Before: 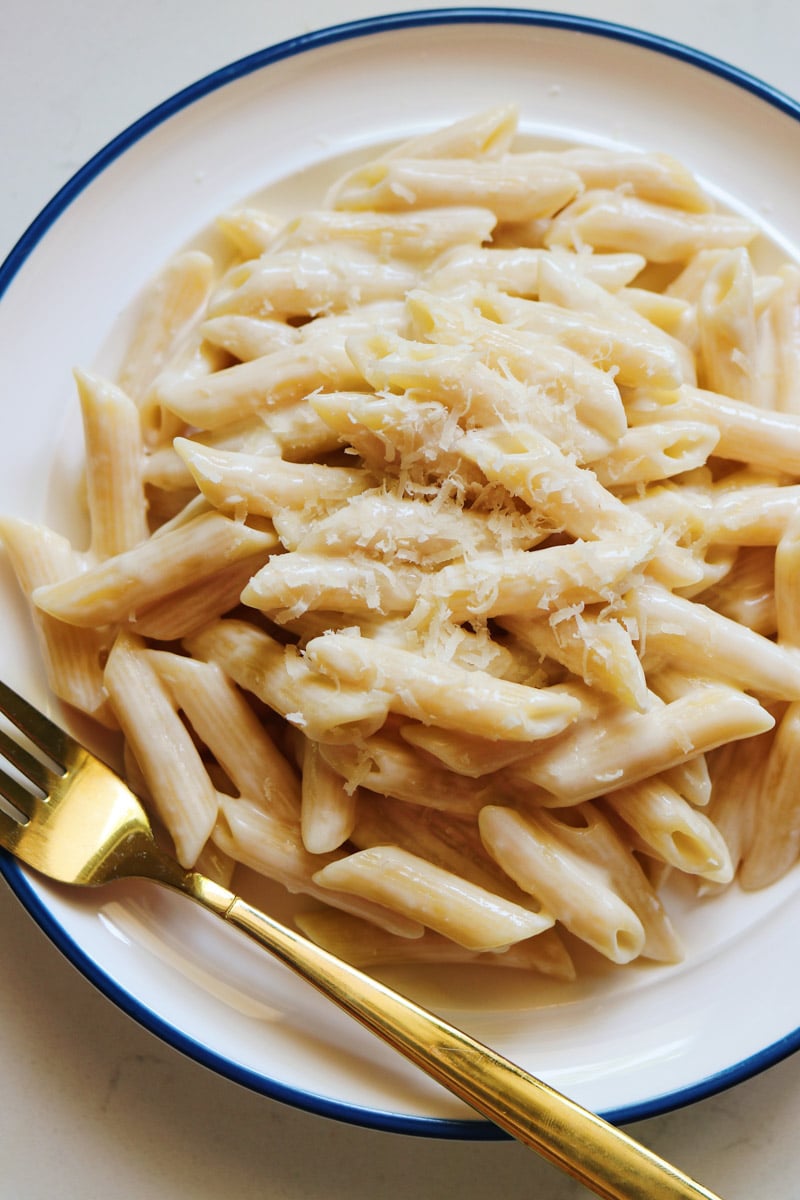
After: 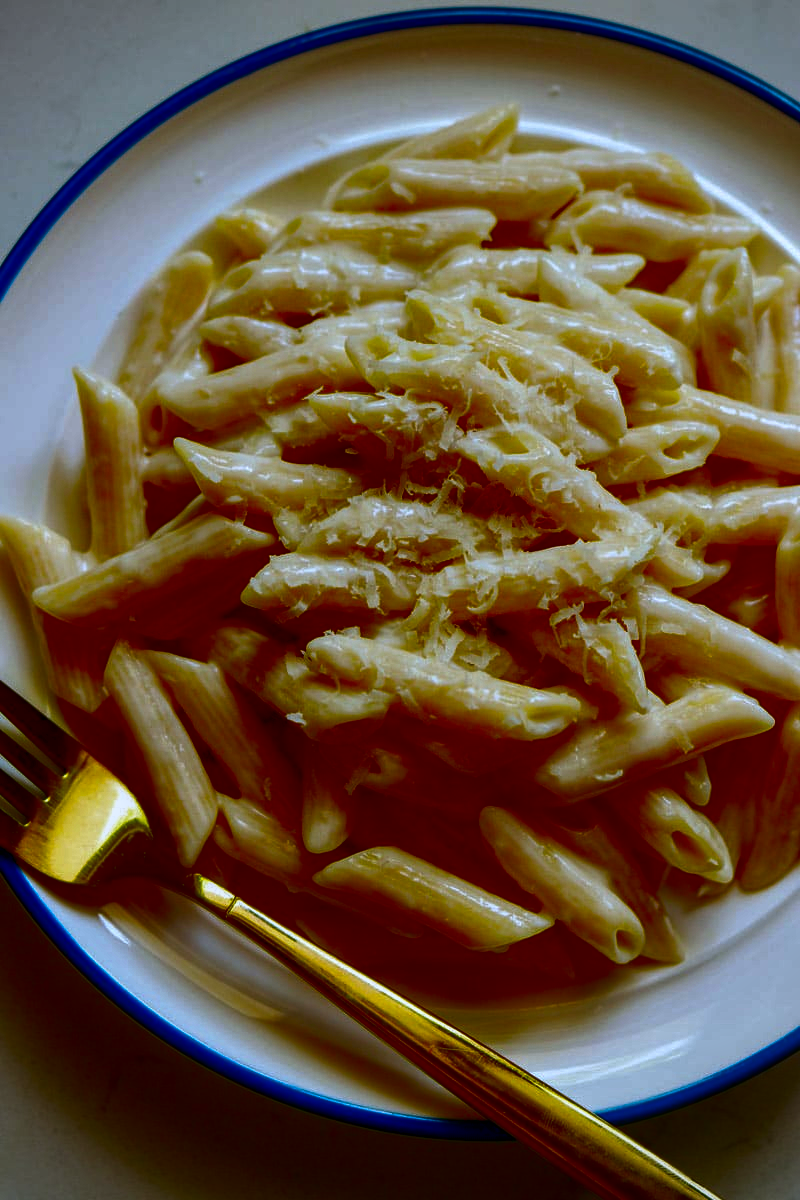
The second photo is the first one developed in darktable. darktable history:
white balance: red 0.974, blue 1.044
vignetting: fall-off radius 63.6%
local contrast: on, module defaults
contrast brightness saturation: brightness -1, saturation 1
rgb curve: curves: ch2 [(0, 0) (0.567, 0.512) (1, 1)], mode RGB, independent channels
